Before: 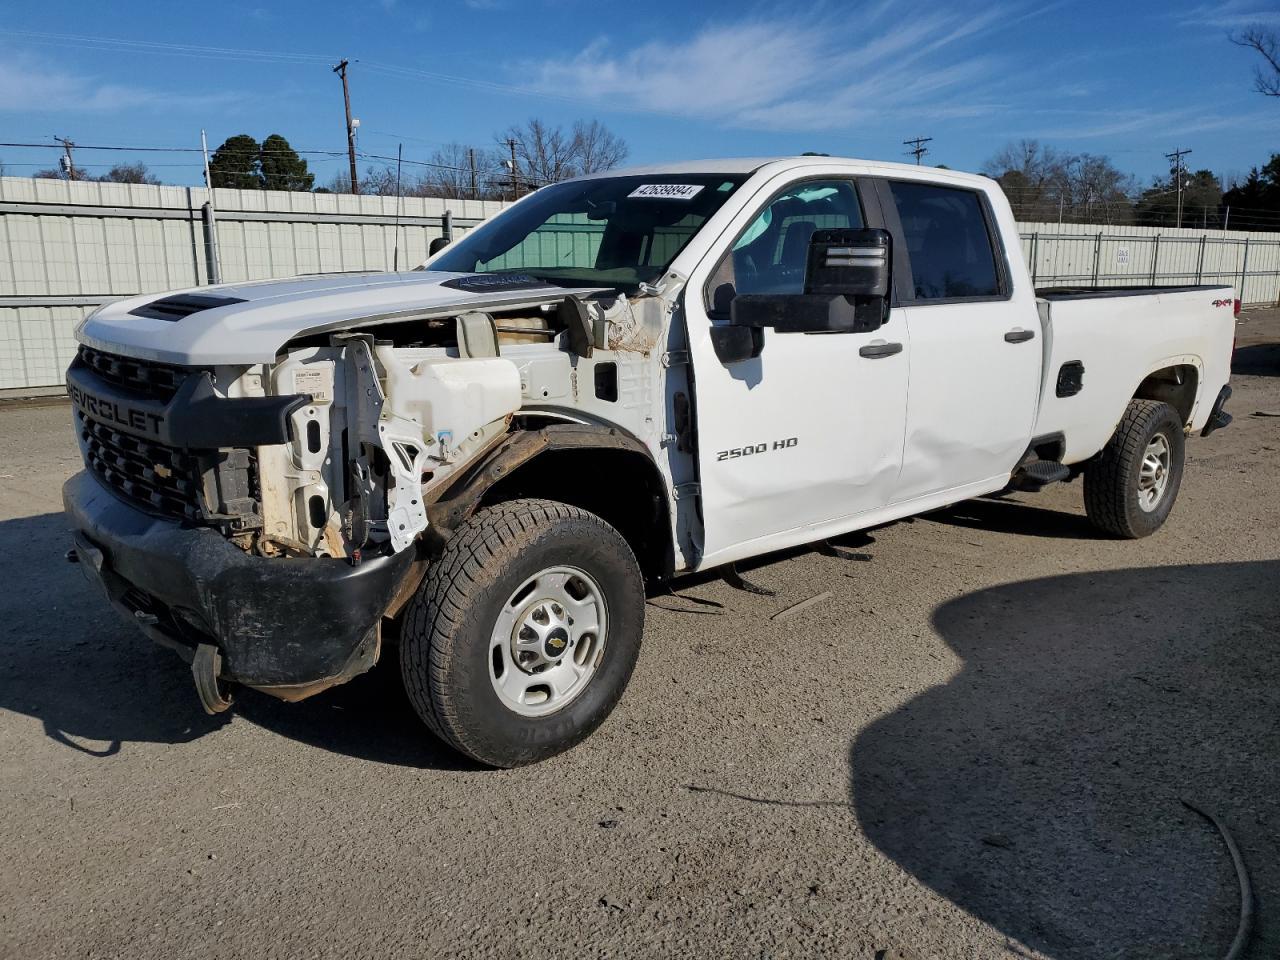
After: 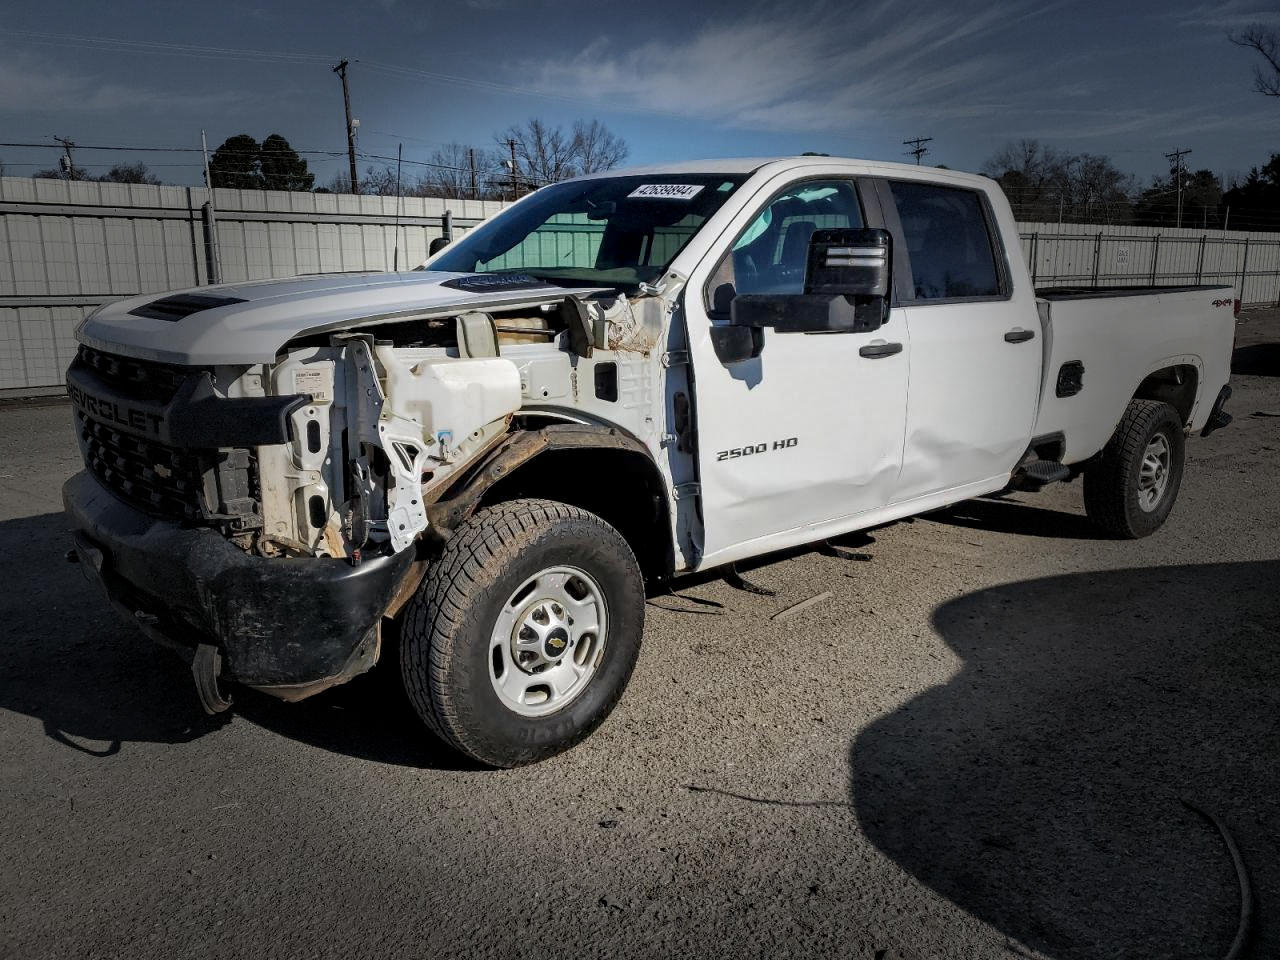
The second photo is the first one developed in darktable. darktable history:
contrast equalizer: y [[0.524 ×6], [0.512 ×6], [0.379 ×6], [0 ×6], [0 ×6]]
tone equalizer: edges refinement/feathering 500, mask exposure compensation -1.57 EV, preserve details no
local contrast: on, module defaults
vignetting: fall-off start 39.11%, fall-off radius 40.18%, brightness -0.722, saturation -0.477, dithering 8-bit output
